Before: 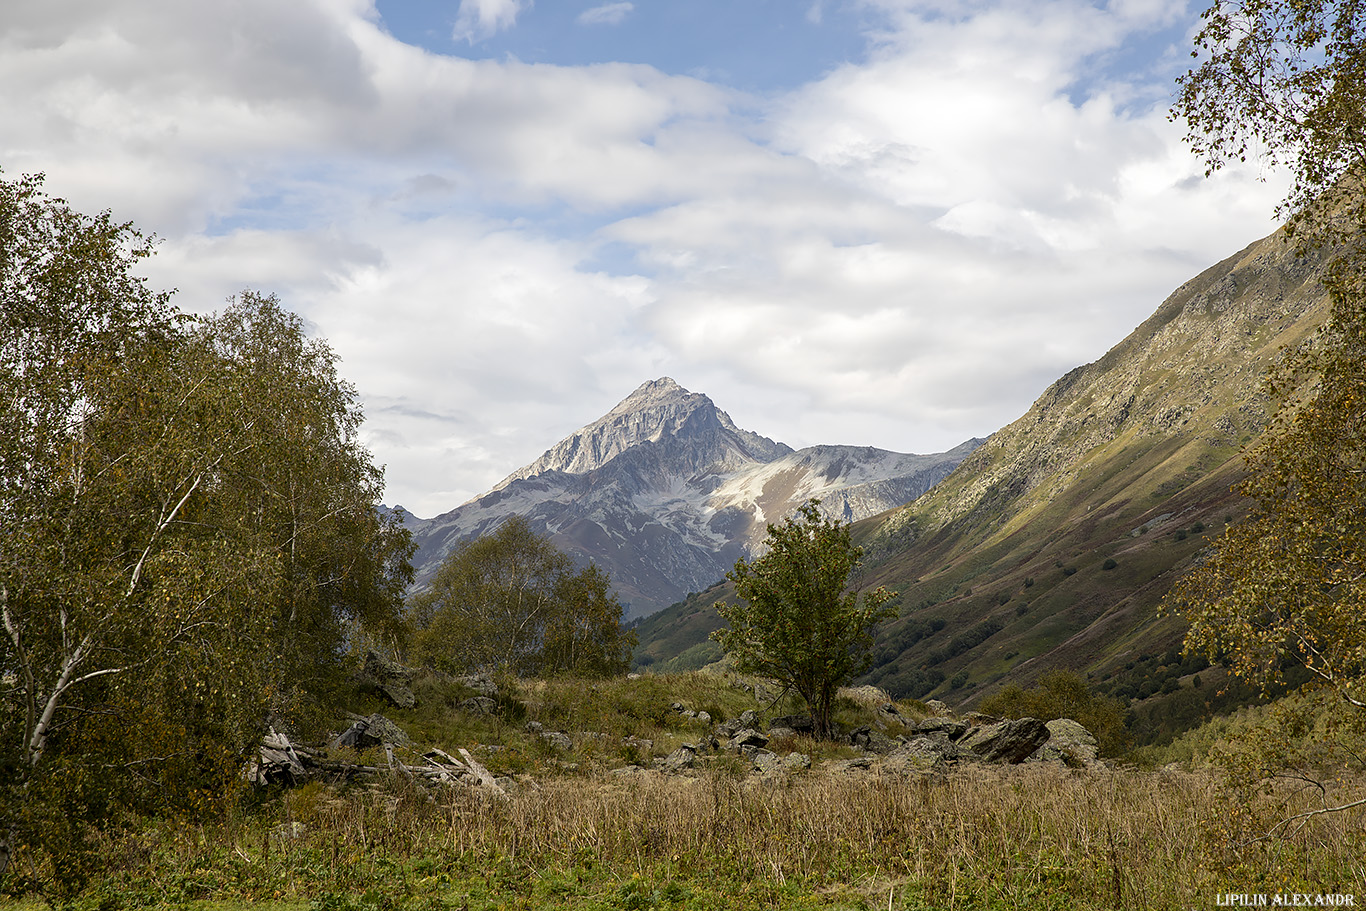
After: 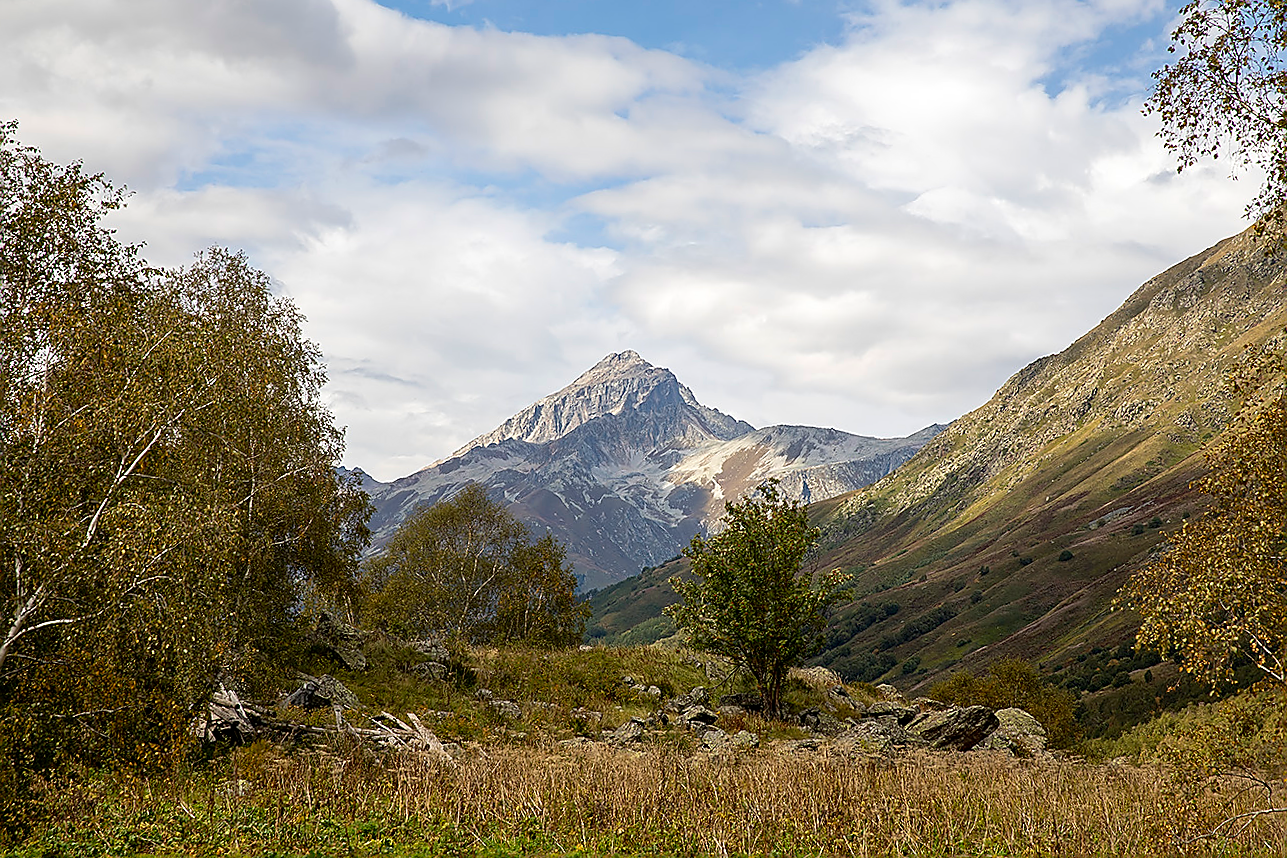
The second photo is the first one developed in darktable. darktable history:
sharpen: radius 1.373, amount 1.234, threshold 0.798
crop and rotate: angle -2.35°
contrast brightness saturation: contrast 0.036, saturation 0.159
